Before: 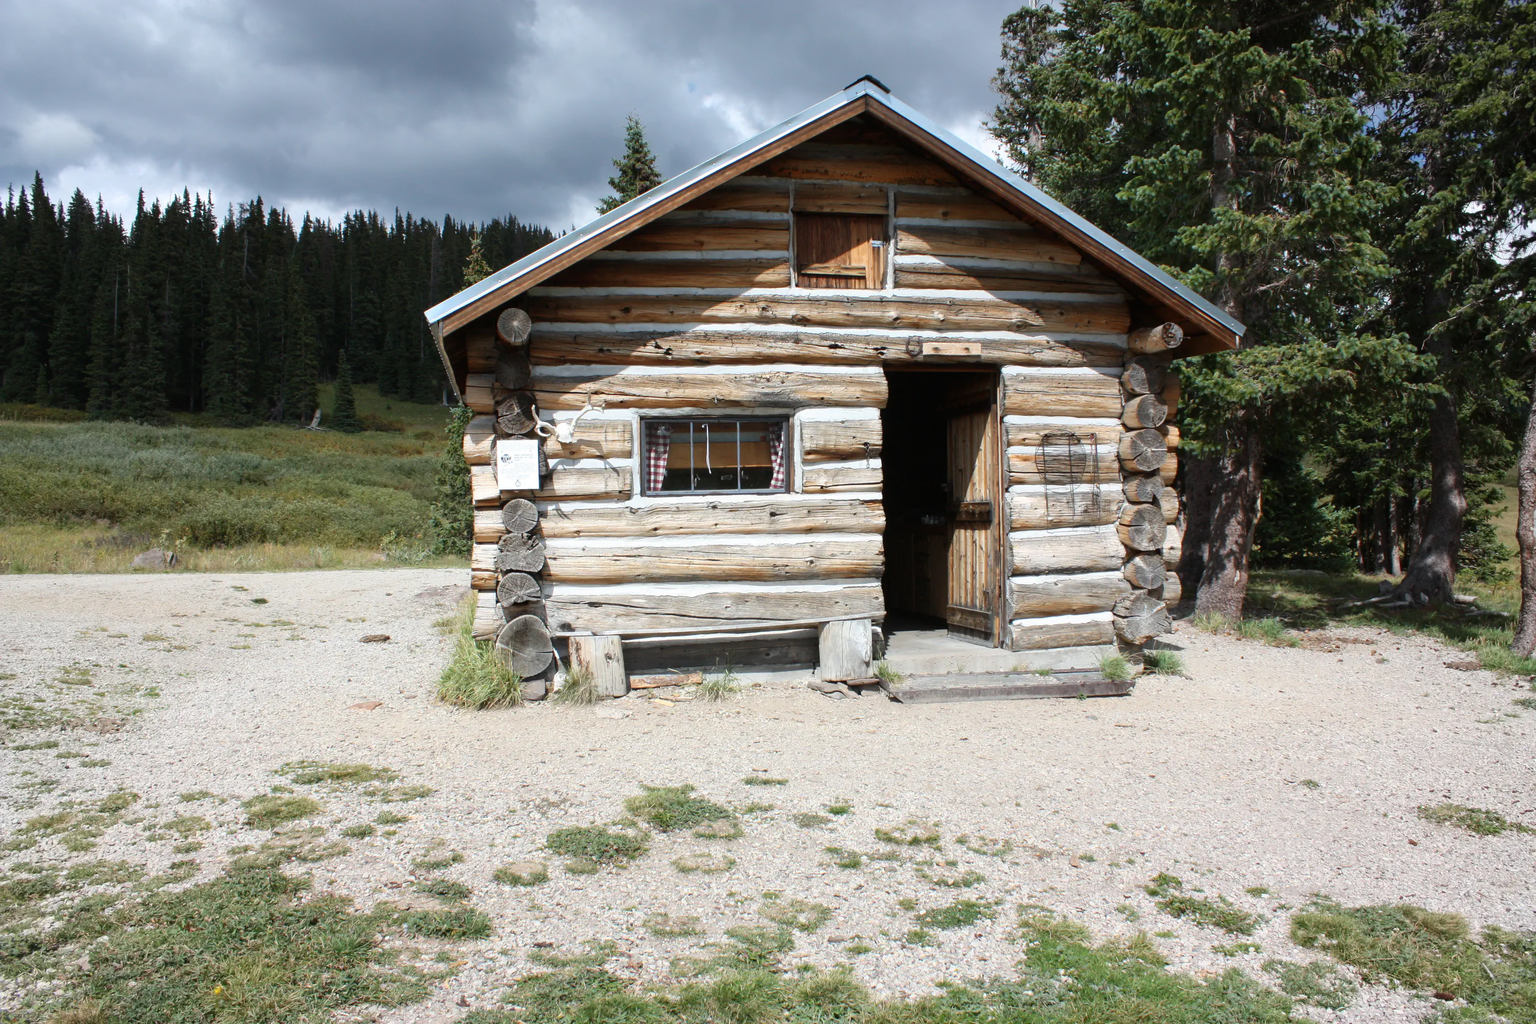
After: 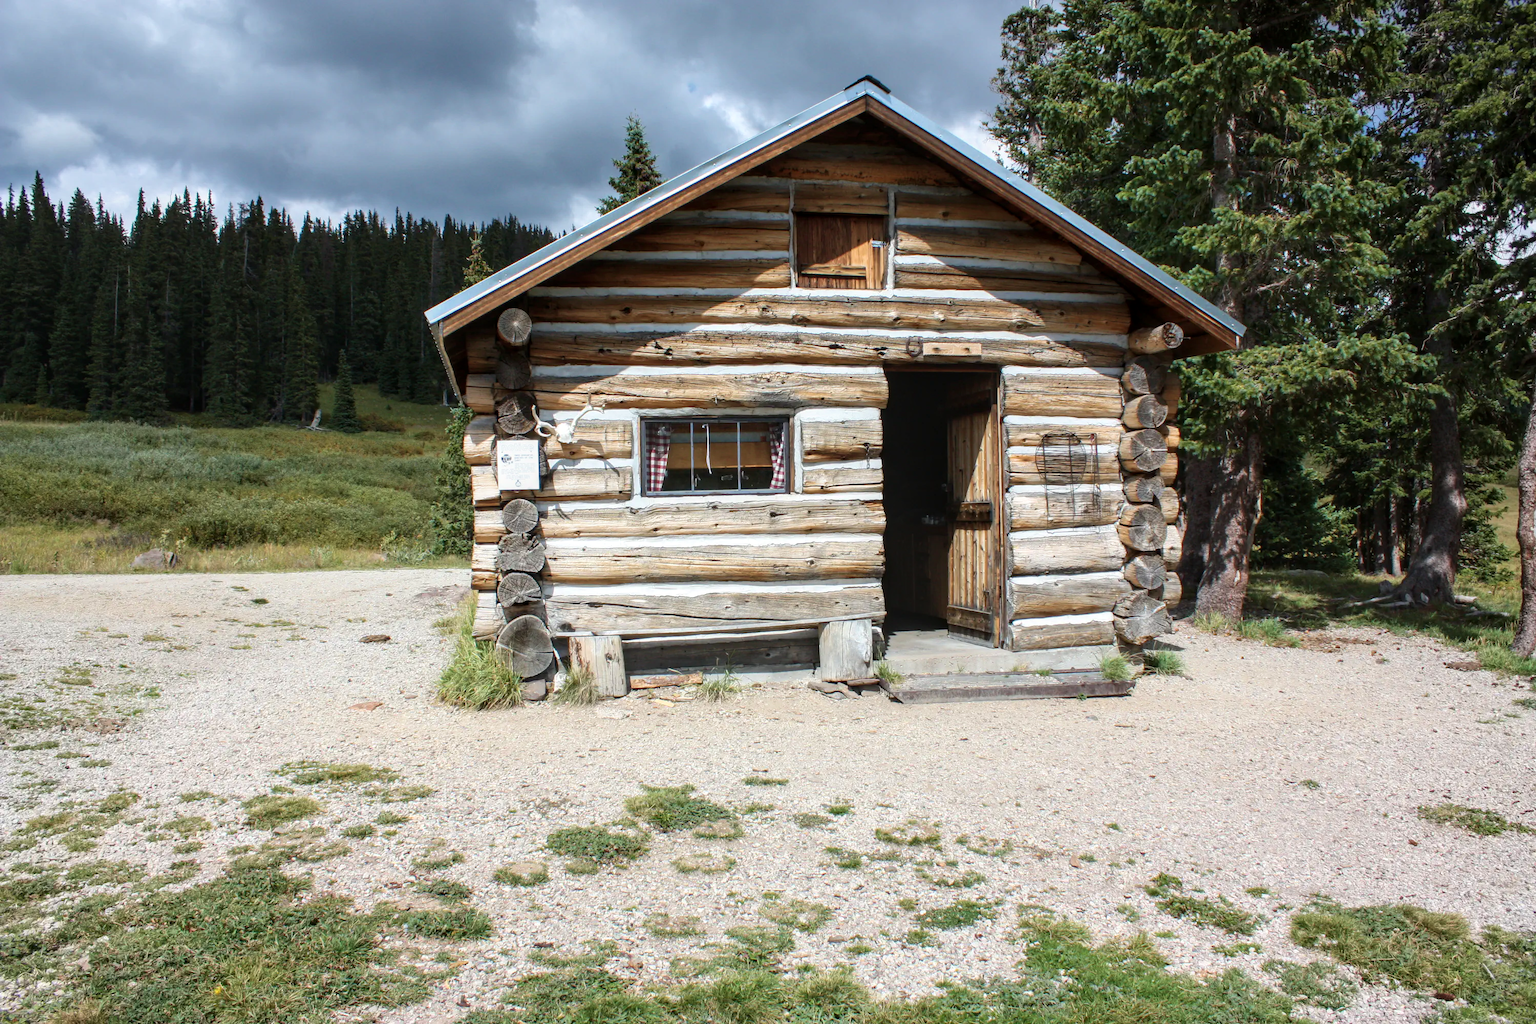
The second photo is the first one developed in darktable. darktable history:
local contrast: on, module defaults
velvia: on, module defaults
